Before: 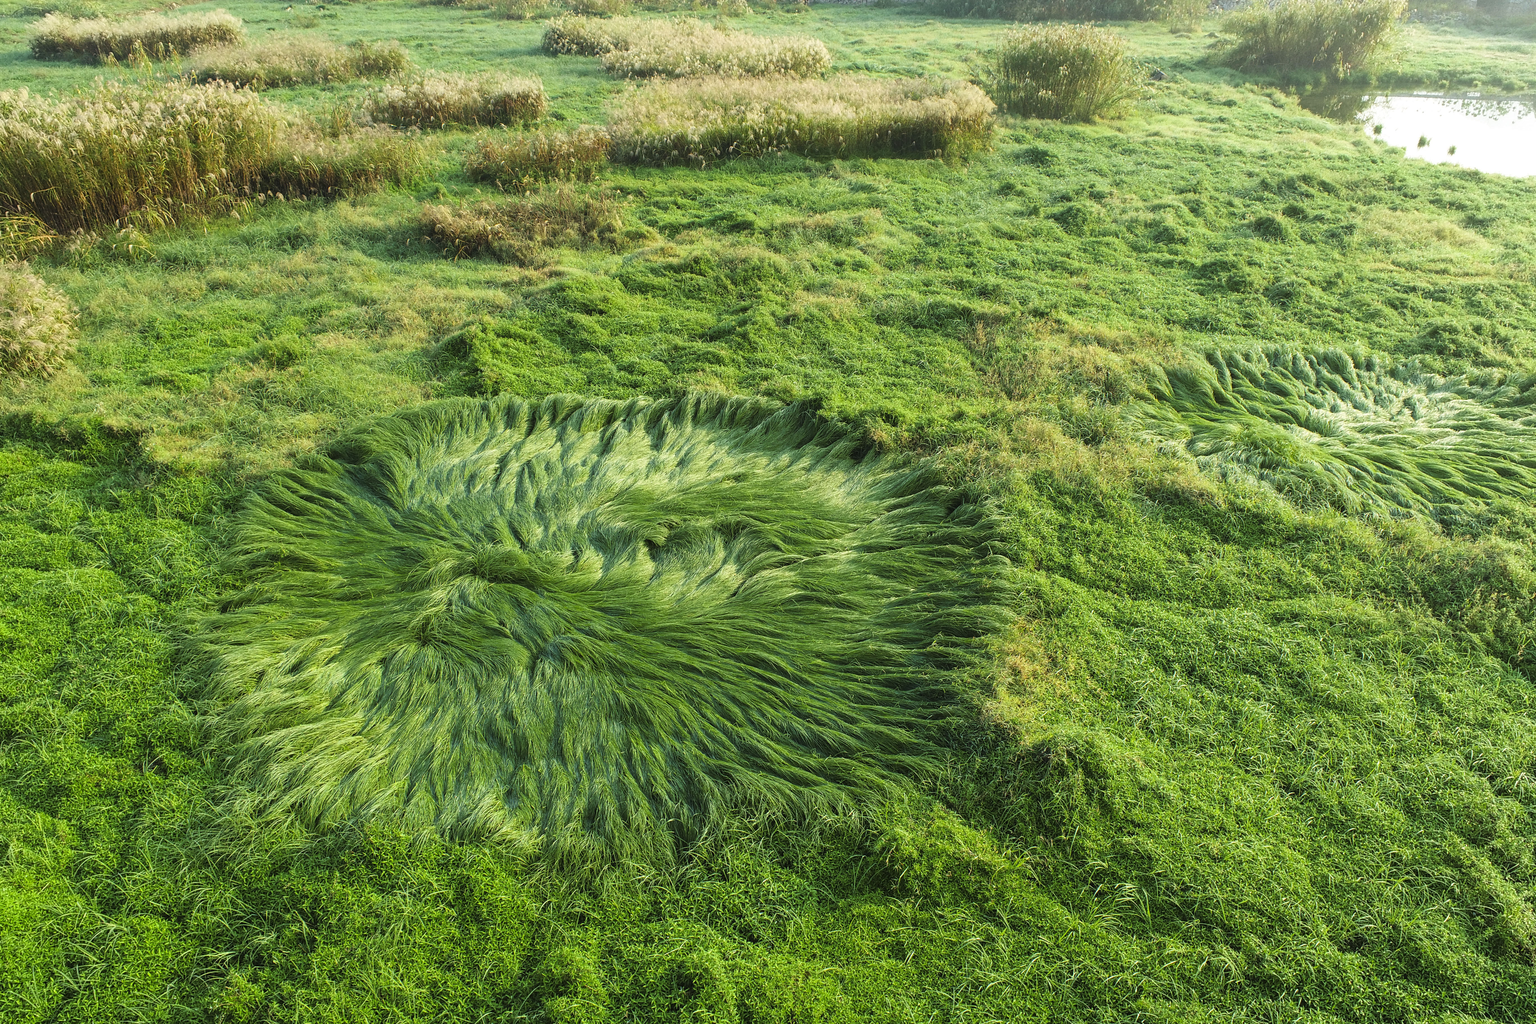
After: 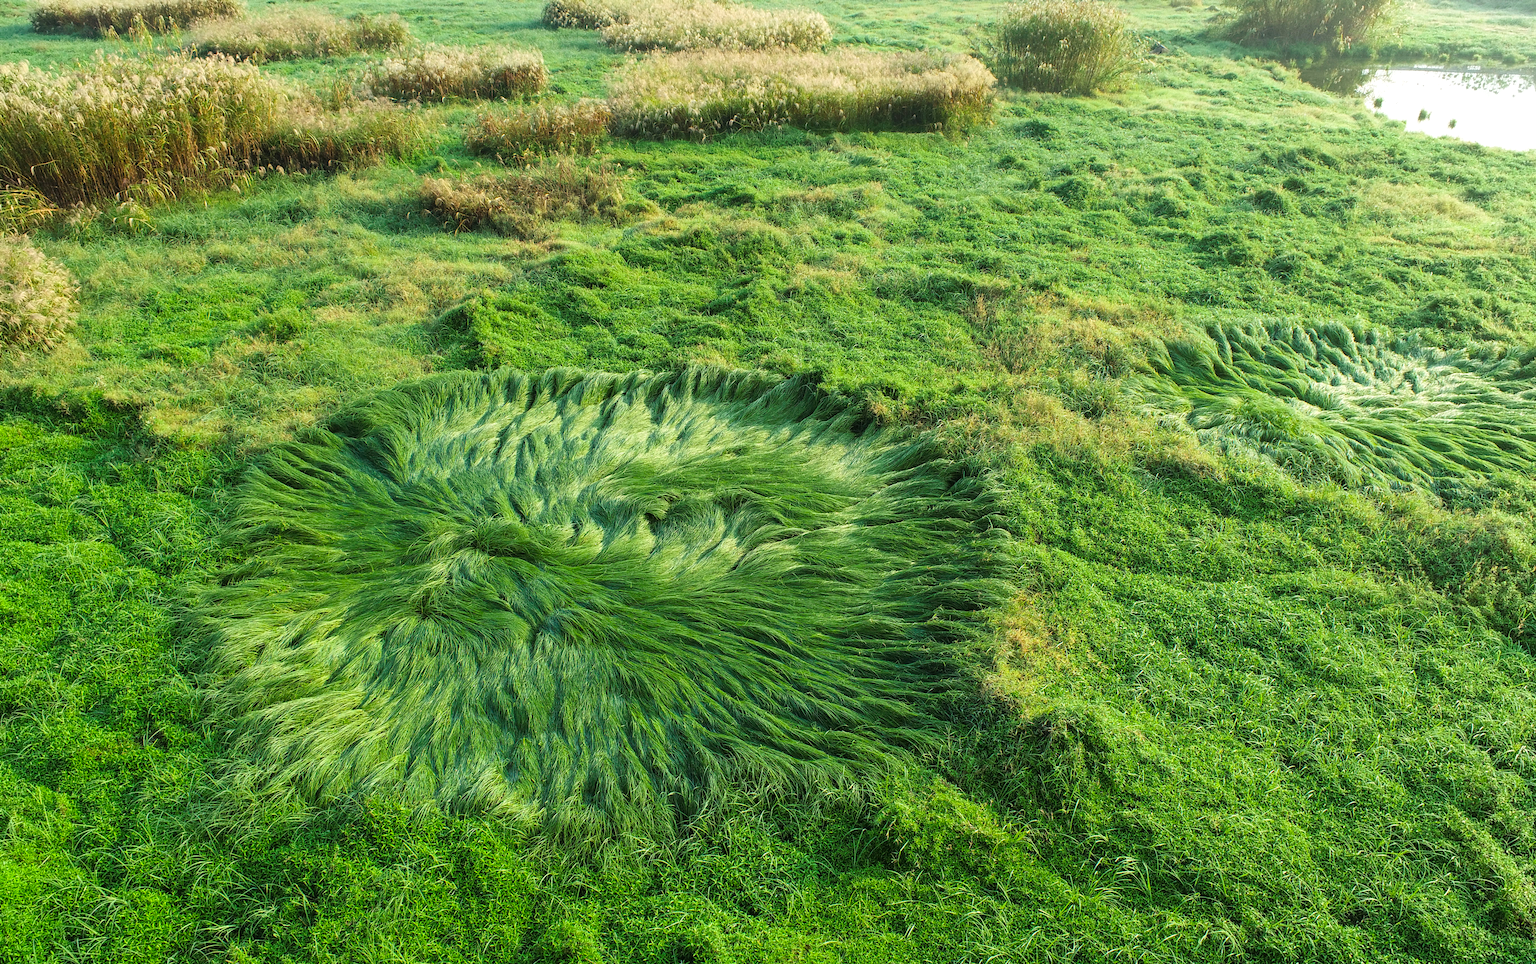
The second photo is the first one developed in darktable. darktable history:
exposure: exposure 0.073 EV, compensate highlight preservation false
crop and rotate: top 2.654%, bottom 3.124%
